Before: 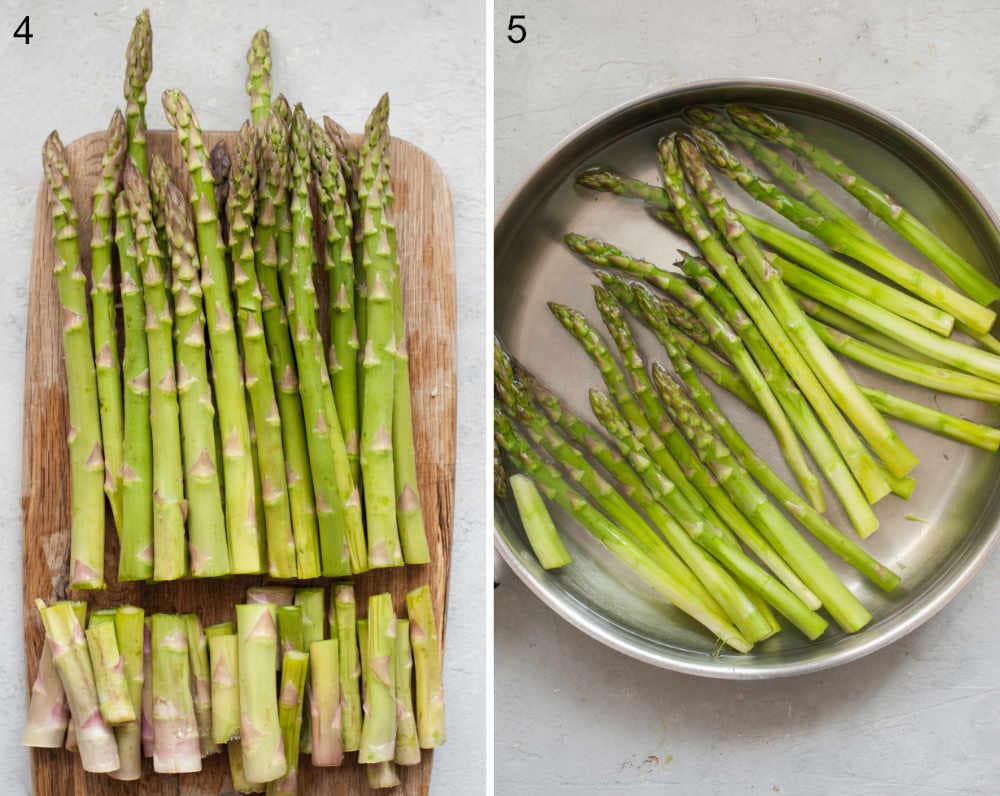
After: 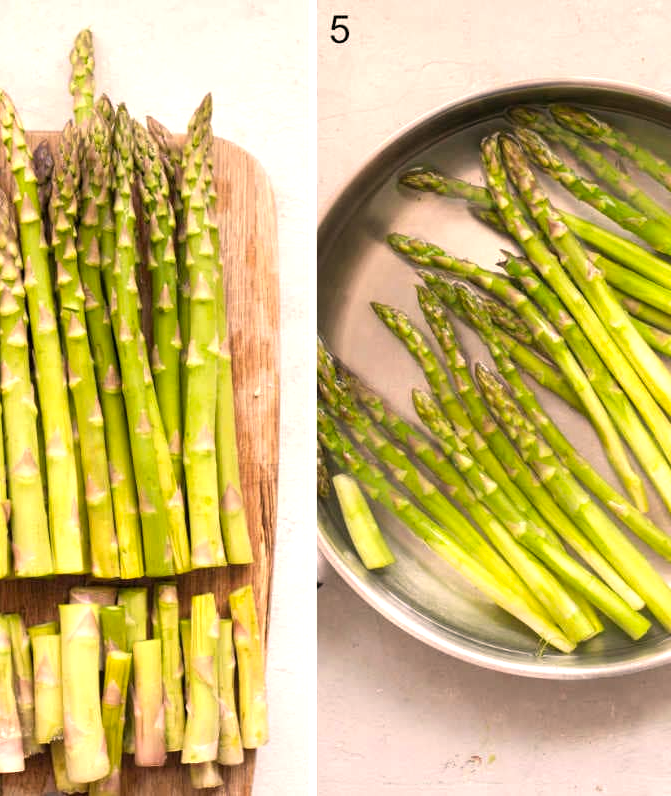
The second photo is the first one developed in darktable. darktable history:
exposure: exposure 0.665 EV, compensate highlight preservation false
crop and rotate: left 17.758%, right 15.096%
color correction: highlights a* 11.34, highlights b* 11.99
